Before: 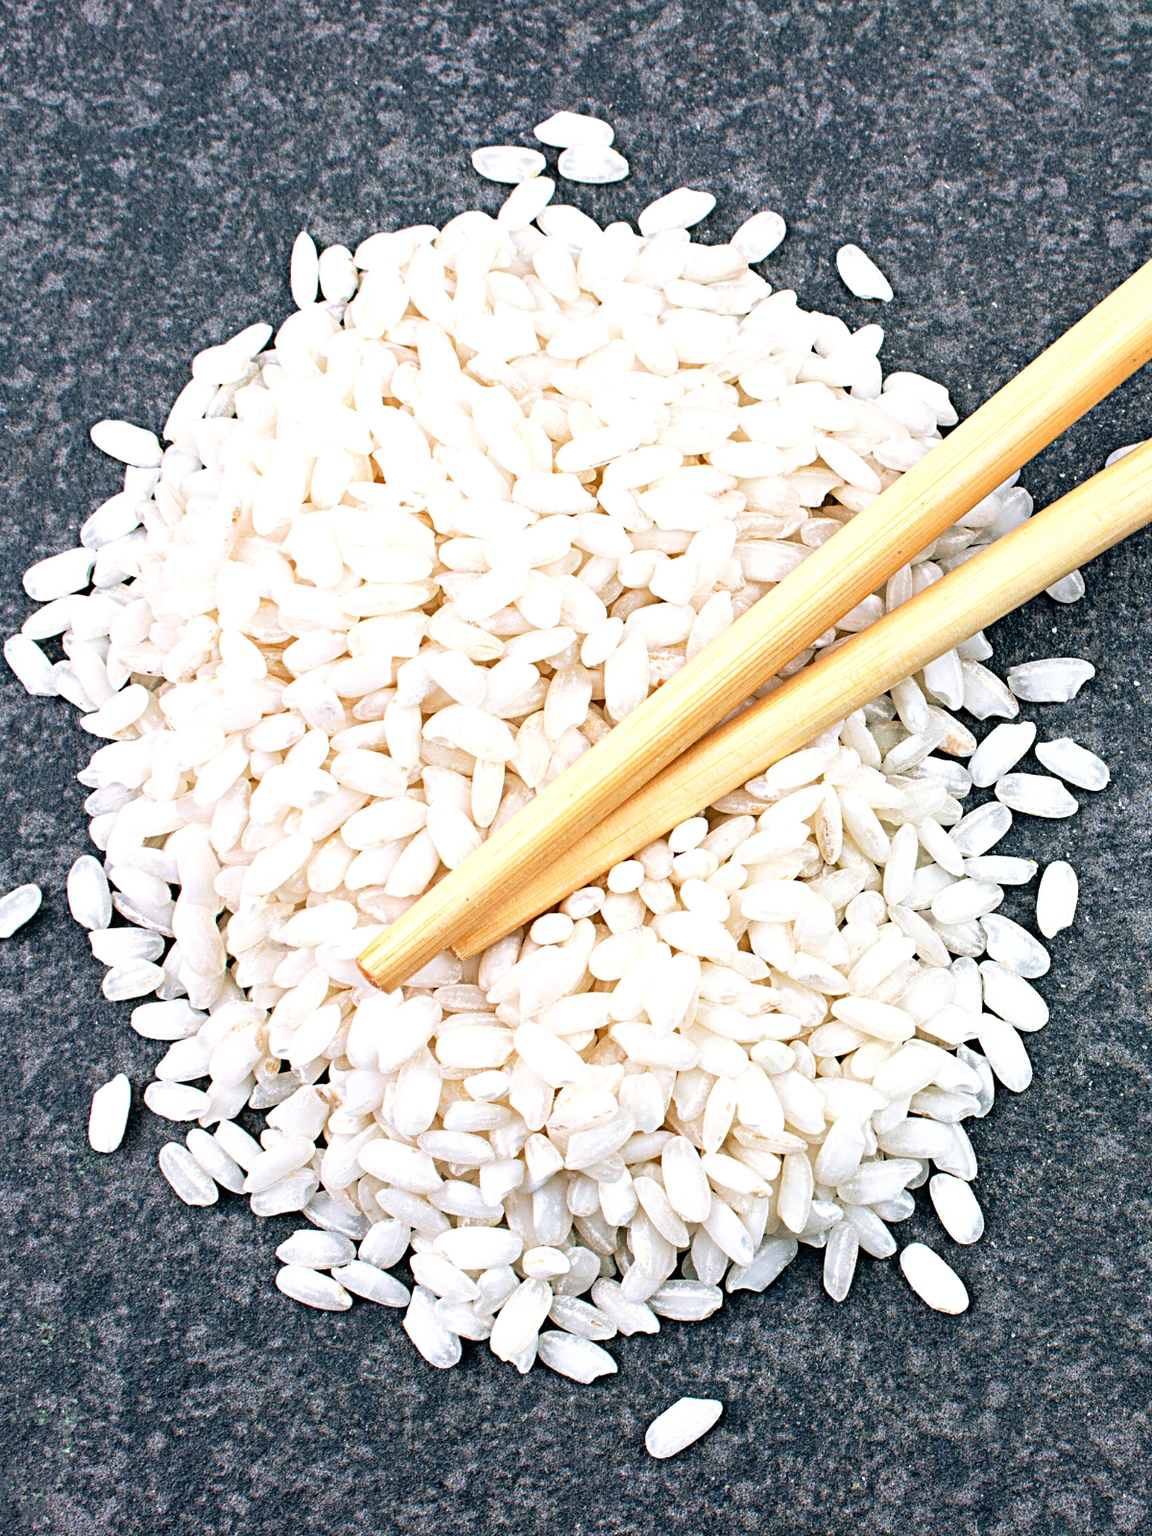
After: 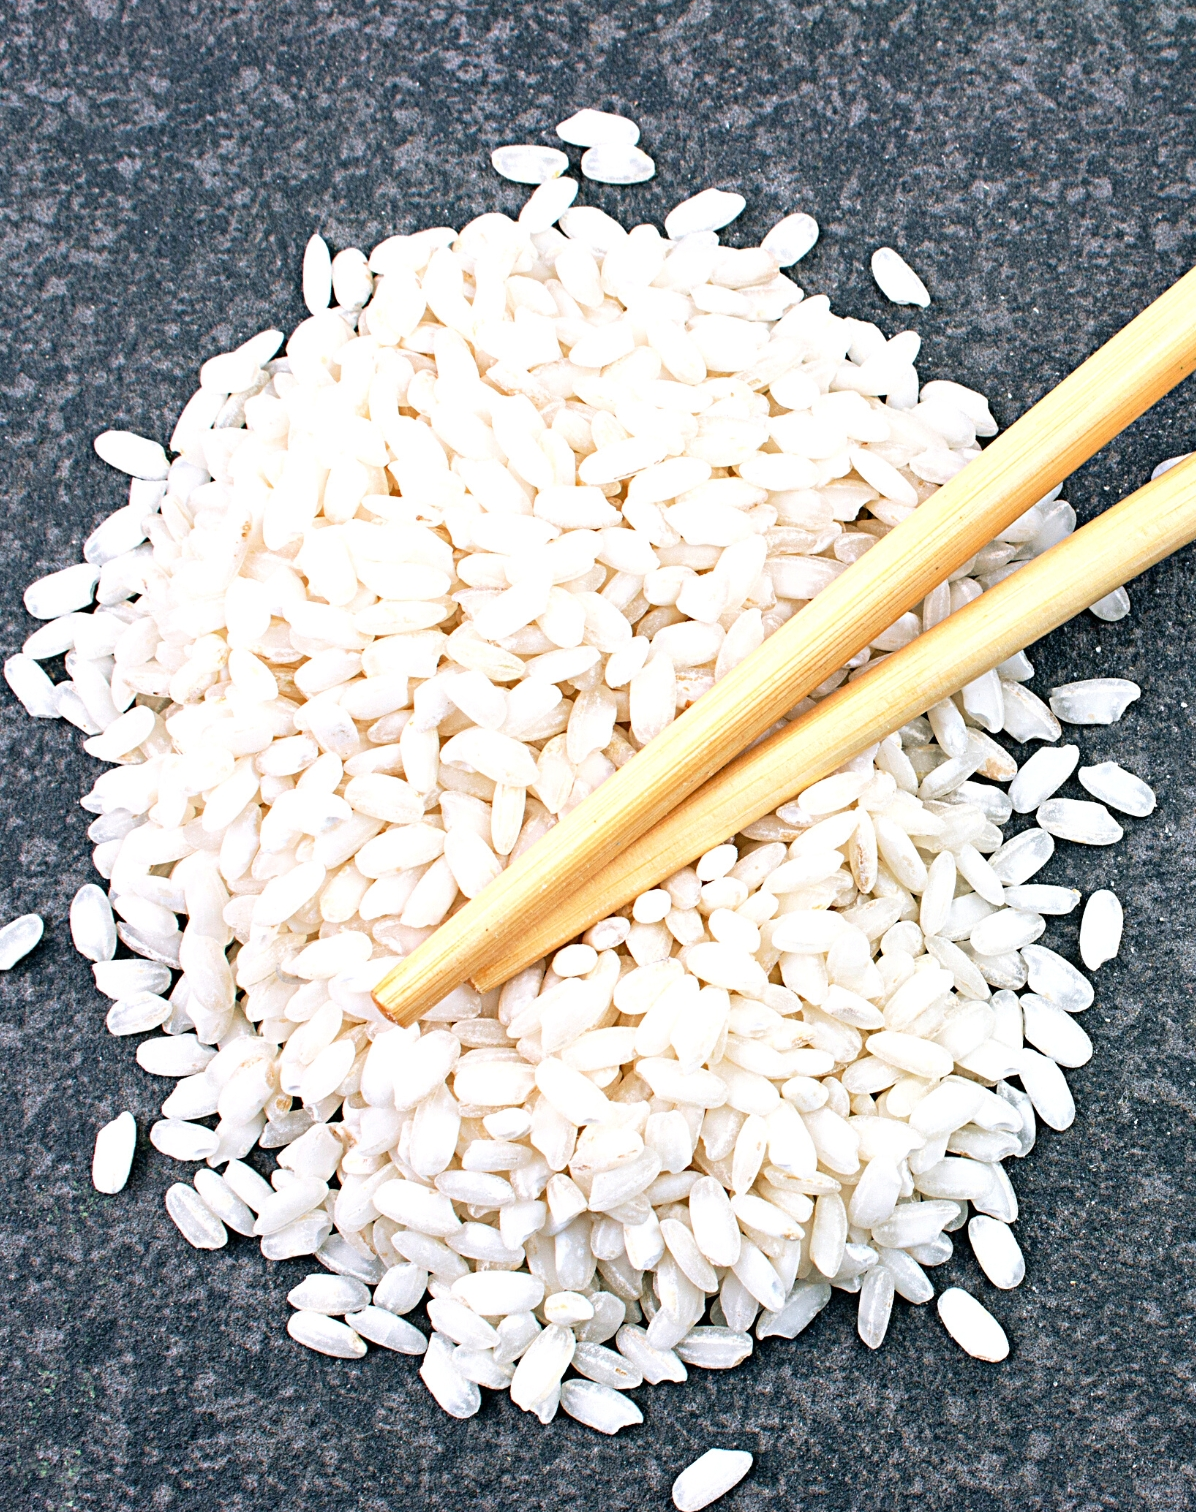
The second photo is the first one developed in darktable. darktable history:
crop: top 0.438%, right 0.258%, bottom 5%
